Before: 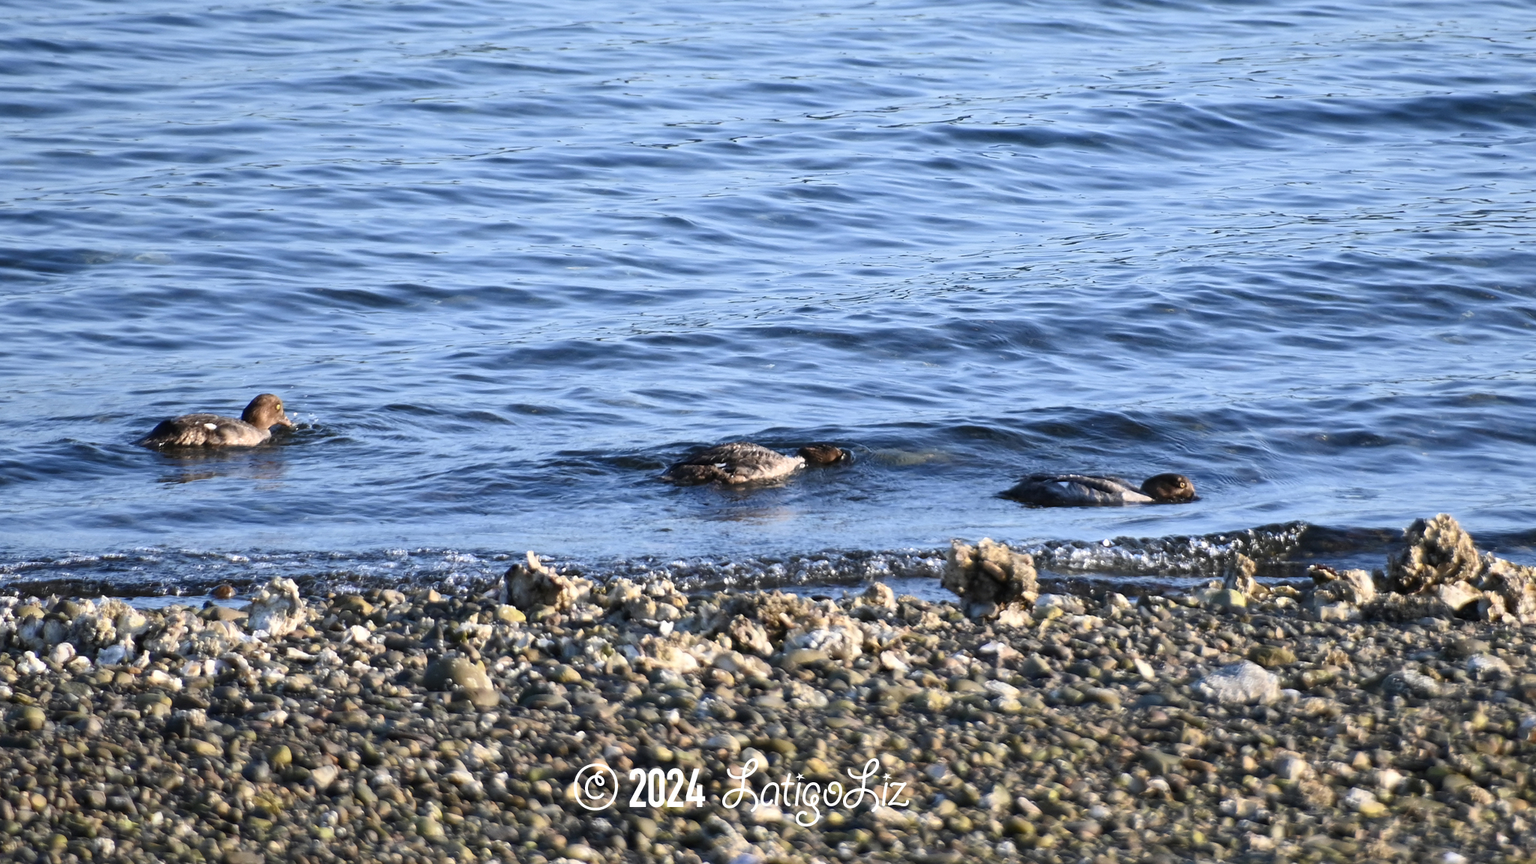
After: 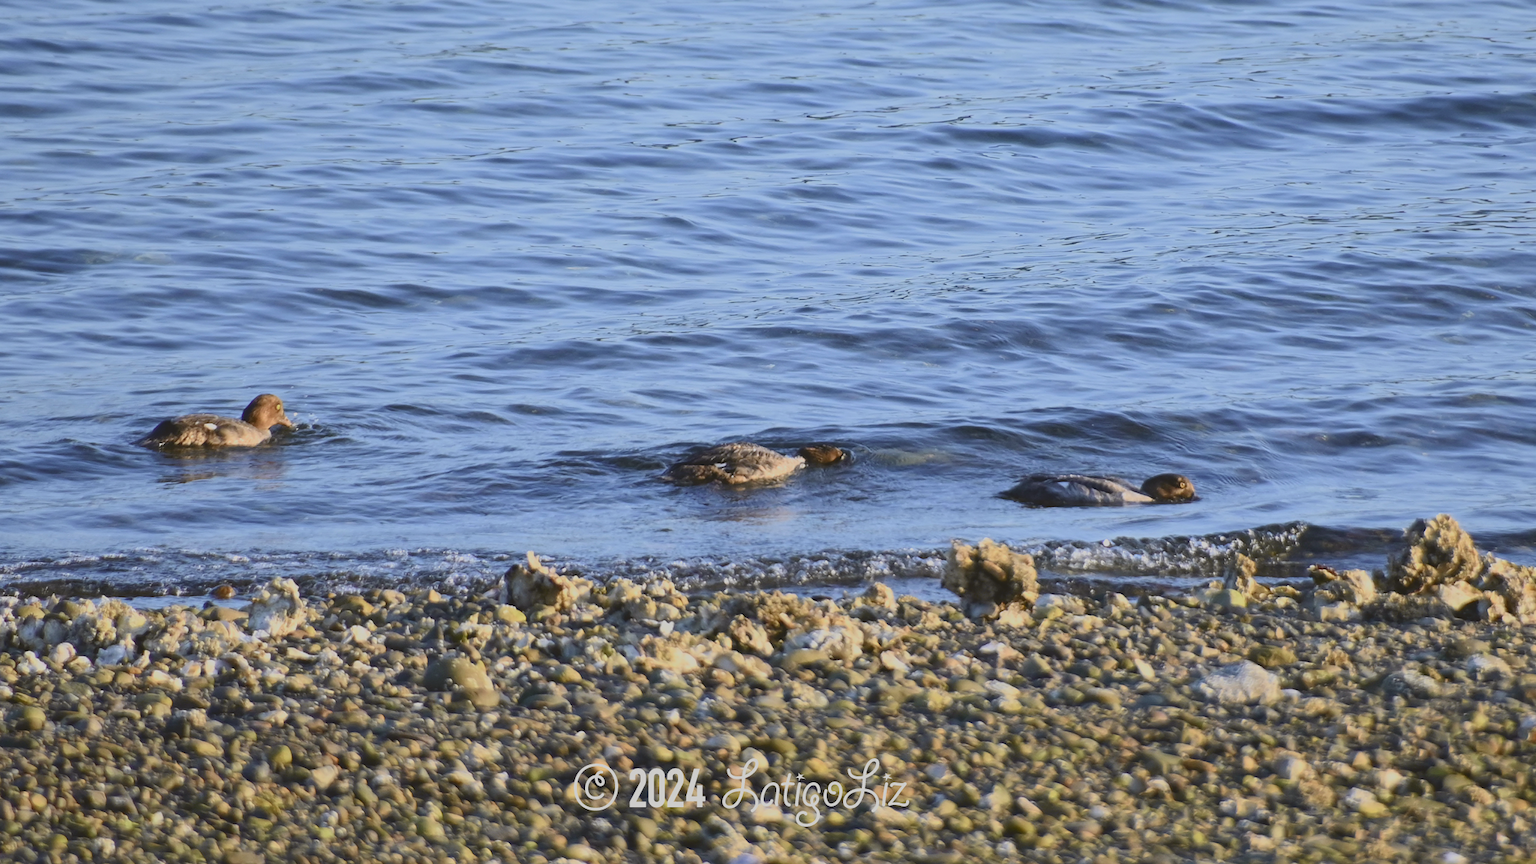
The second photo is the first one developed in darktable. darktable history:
contrast brightness saturation: contrast -0.28
tone curve: curves: ch0 [(0, 0) (0.091, 0.066) (0.184, 0.16) (0.491, 0.519) (0.748, 0.765) (1, 0.919)]; ch1 [(0, 0) (0.179, 0.173) (0.322, 0.32) (0.424, 0.424) (0.502, 0.504) (0.56, 0.575) (0.631, 0.675) (0.777, 0.806) (1, 1)]; ch2 [(0, 0) (0.434, 0.447) (0.485, 0.495) (0.524, 0.563) (0.676, 0.691) (1, 1)], color space Lab, independent channels, preserve colors none
white balance: red 0.988, blue 1.017
exposure: black level correction 0.001, exposure -0.125 EV, compensate exposure bias true, compensate highlight preservation false
